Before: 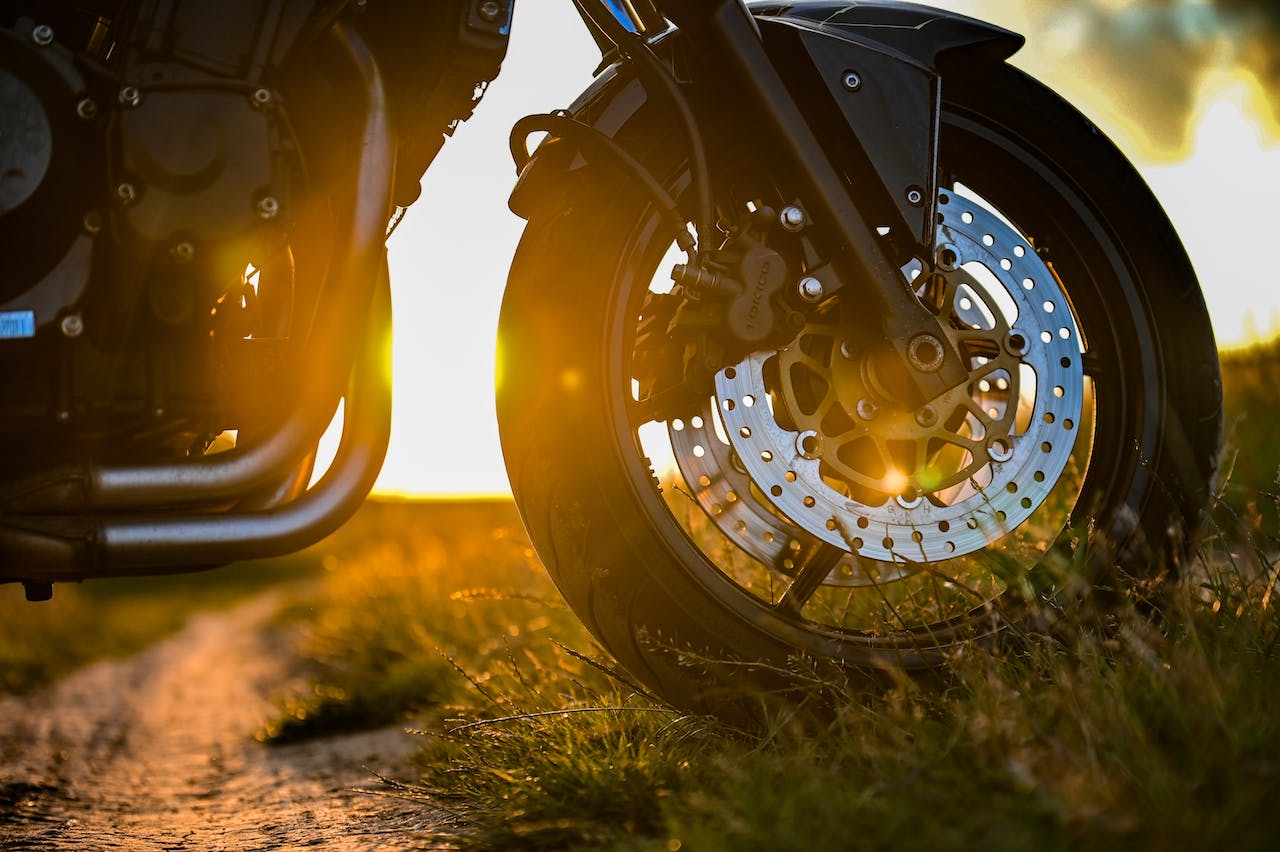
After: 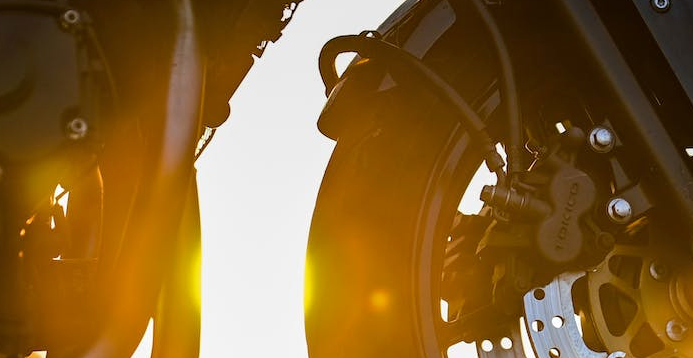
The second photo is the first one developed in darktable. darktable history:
crop: left 14.952%, top 9.307%, right 30.892%, bottom 48.59%
levels: levels [0, 0.492, 0.984]
